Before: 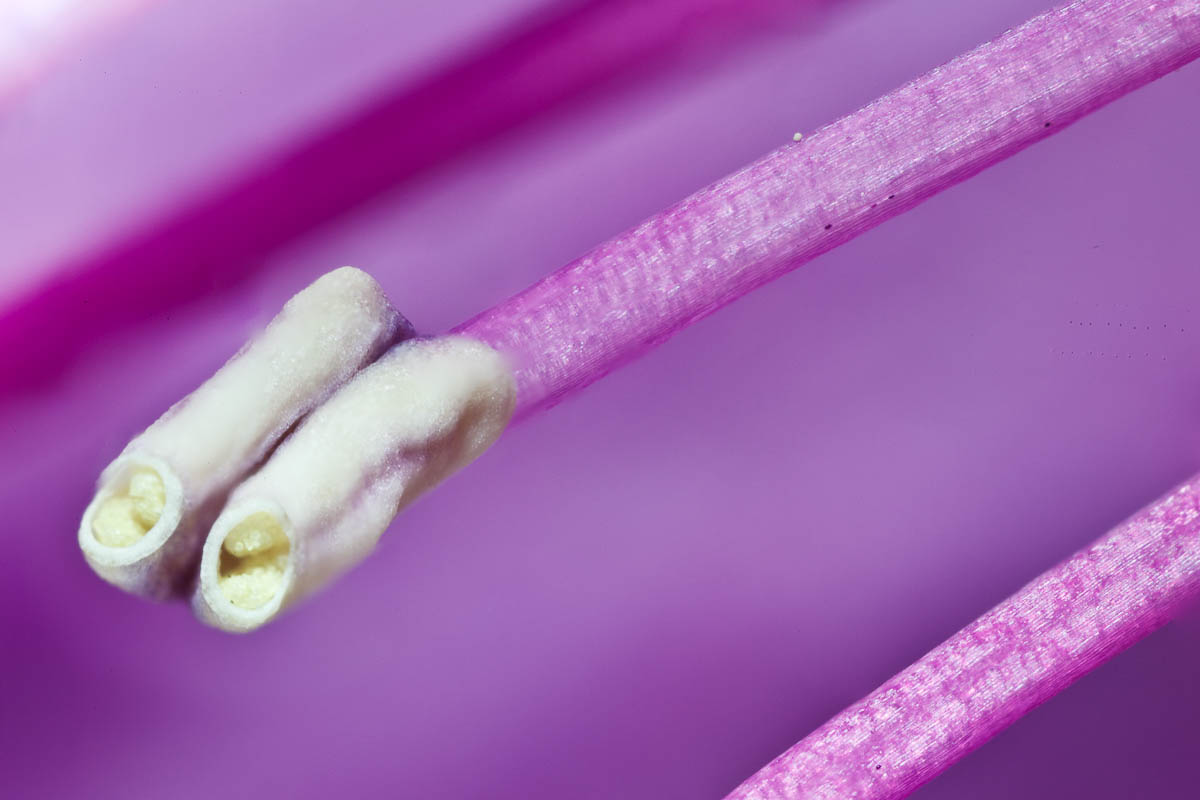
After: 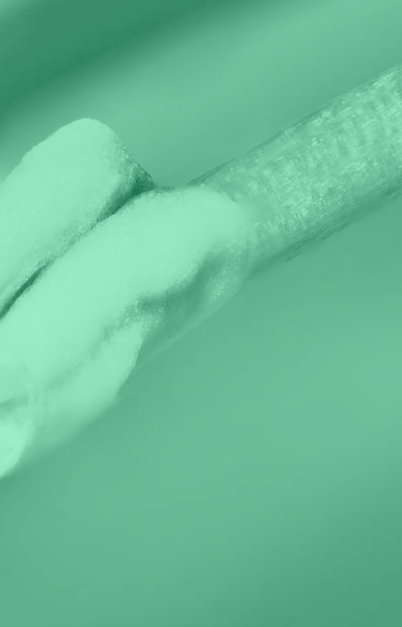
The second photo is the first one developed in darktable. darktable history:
crop and rotate: left 21.77%, top 18.528%, right 44.676%, bottom 2.997%
colorize: hue 147.6°, saturation 65%, lightness 21.64%
tone curve: curves: ch0 [(0, 0.013) (0.129, 0.1) (0.327, 0.382) (0.489, 0.573) (0.66, 0.748) (0.858, 0.926) (1, 0.977)]; ch1 [(0, 0) (0.353, 0.344) (0.45, 0.46) (0.498, 0.498) (0.521, 0.512) (0.563, 0.559) (0.592, 0.578) (0.647, 0.657) (1, 1)]; ch2 [(0, 0) (0.333, 0.346) (0.375, 0.375) (0.424, 0.43) (0.476, 0.492) (0.502, 0.502) (0.524, 0.531) (0.579, 0.61) (0.612, 0.644) (0.66, 0.715) (1, 1)], color space Lab, independent channels, preserve colors none
color balance rgb: linear chroma grading › shadows -2.2%, linear chroma grading › highlights -15%, linear chroma grading › global chroma -10%, linear chroma grading › mid-tones -10%, perceptual saturation grading › global saturation 45%, perceptual saturation grading › highlights -50%, perceptual saturation grading › shadows 30%, perceptual brilliance grading › global brilliance 18%, global vibrance 45%
